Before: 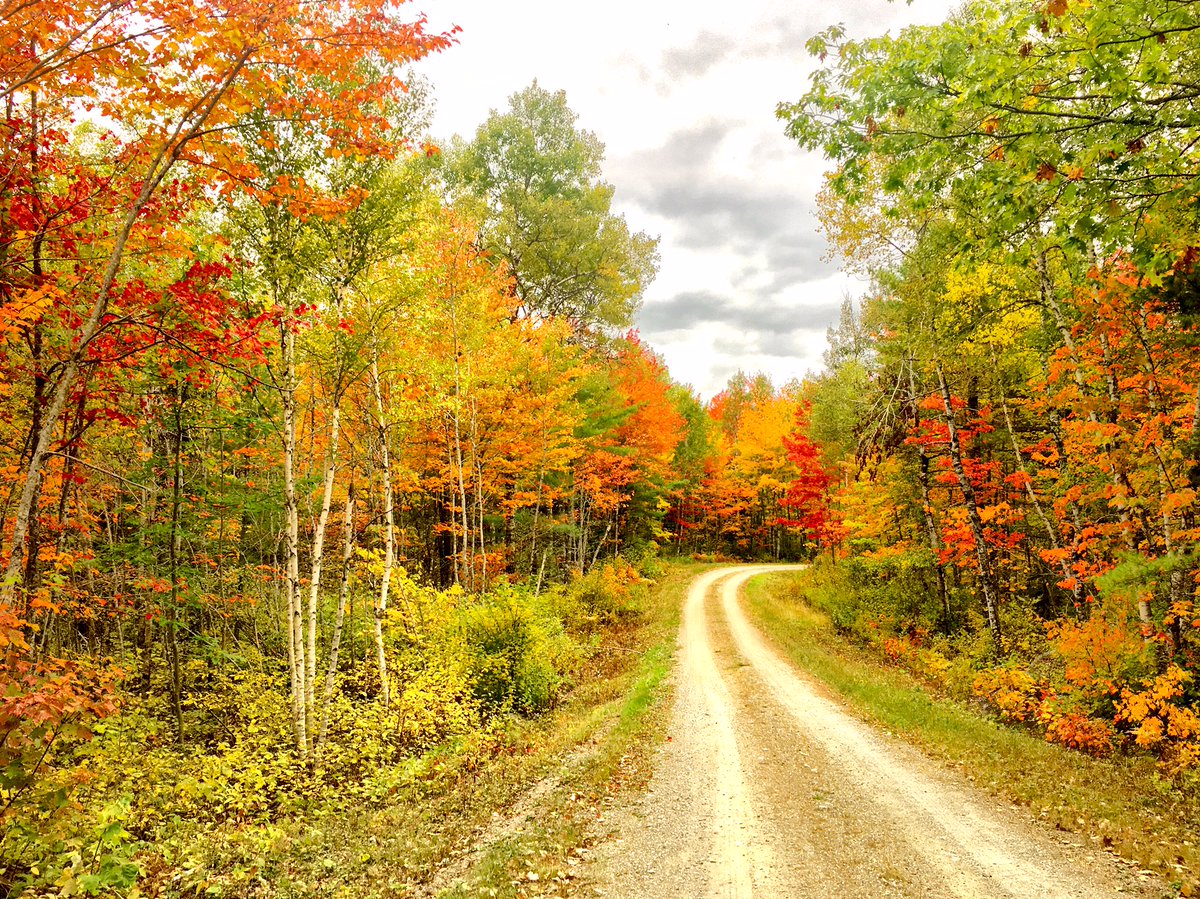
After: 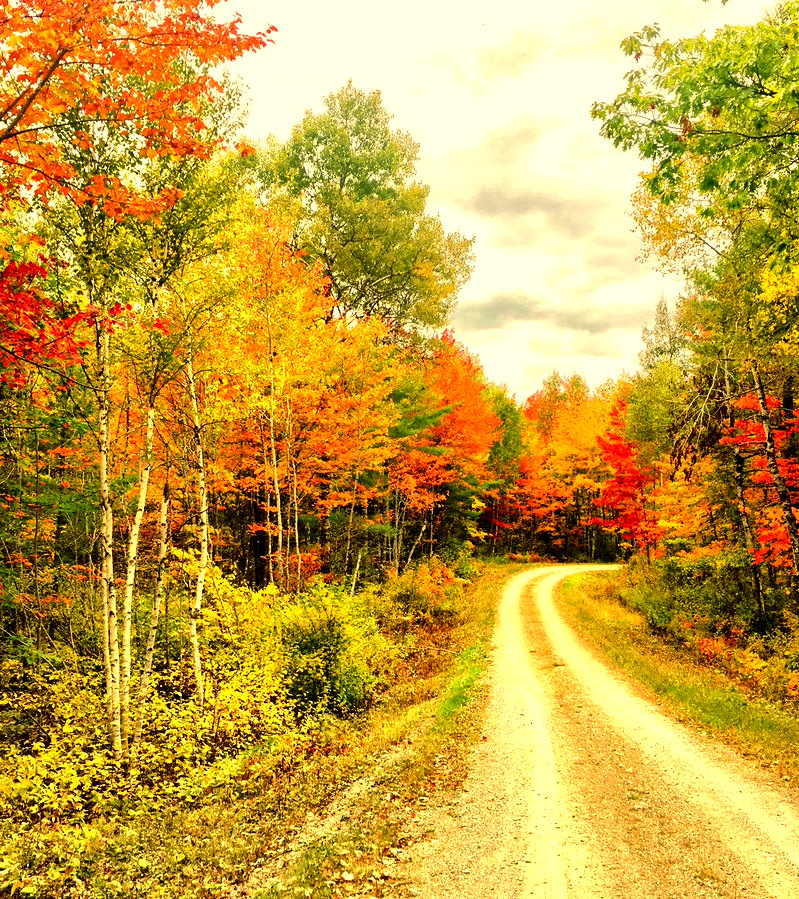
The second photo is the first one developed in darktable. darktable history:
color balance: mode lift, gamma, gain (sRGB), lift [1.014, 0.966, 0.918, 0.87], gamma [0.86, 0.734, 0.918, 0.976], gain [1.063, 1.13, 1.063, 0.86]
crop: left 15.419%, right 17.914%
